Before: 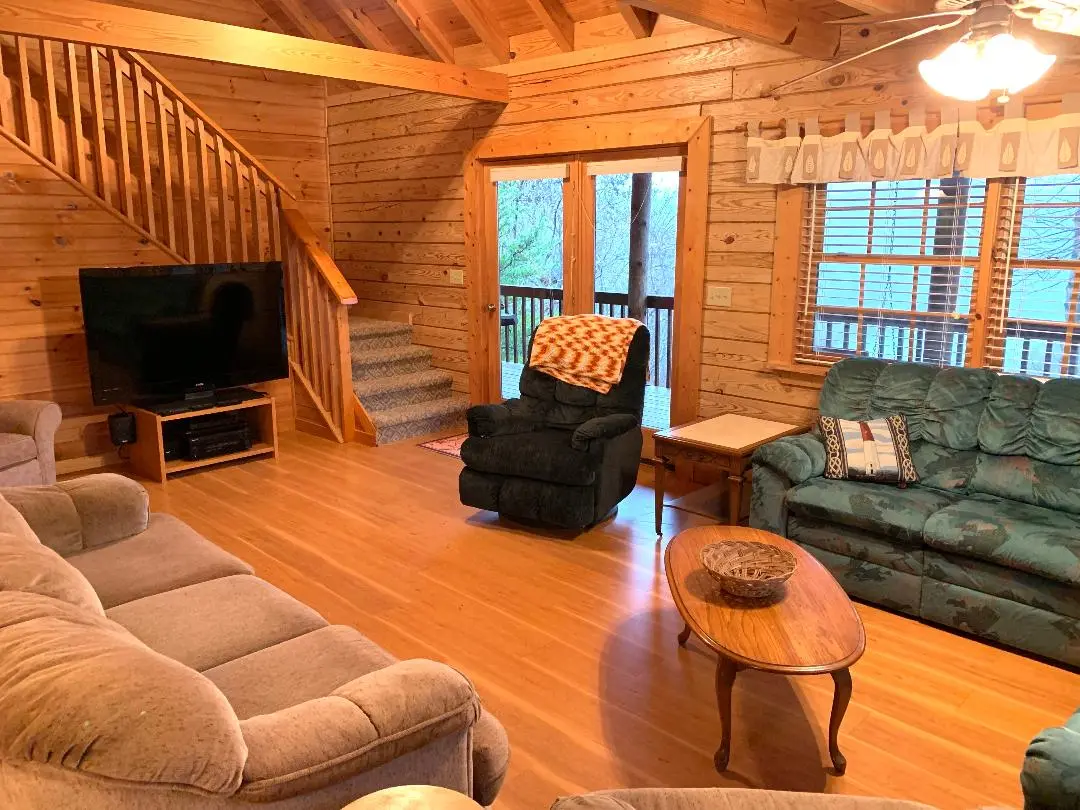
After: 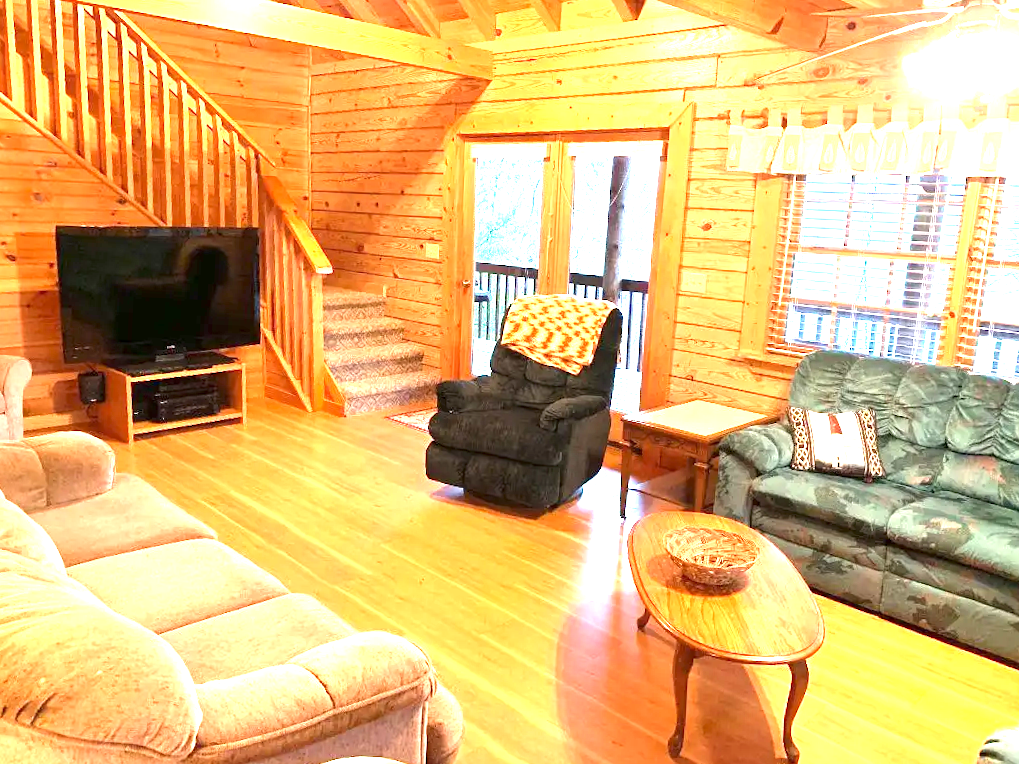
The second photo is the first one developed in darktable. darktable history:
exposure: exposure 2 EV, compensate exposure bias true, compensate highlight preservation false
crop and rotate: angle -2.62°
